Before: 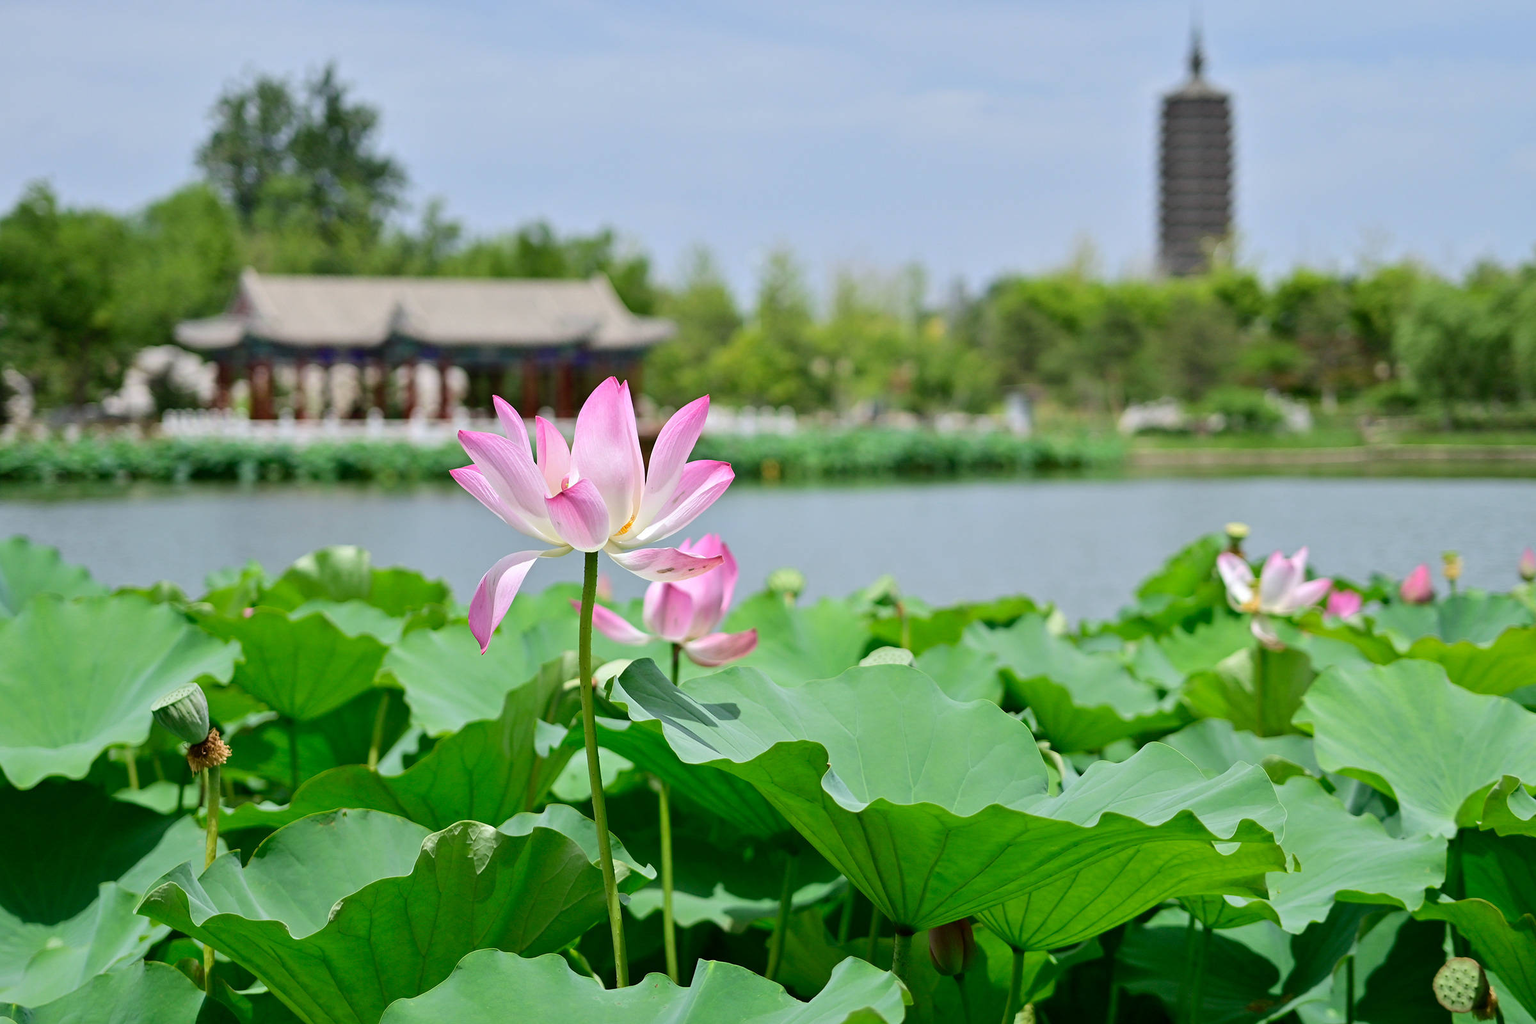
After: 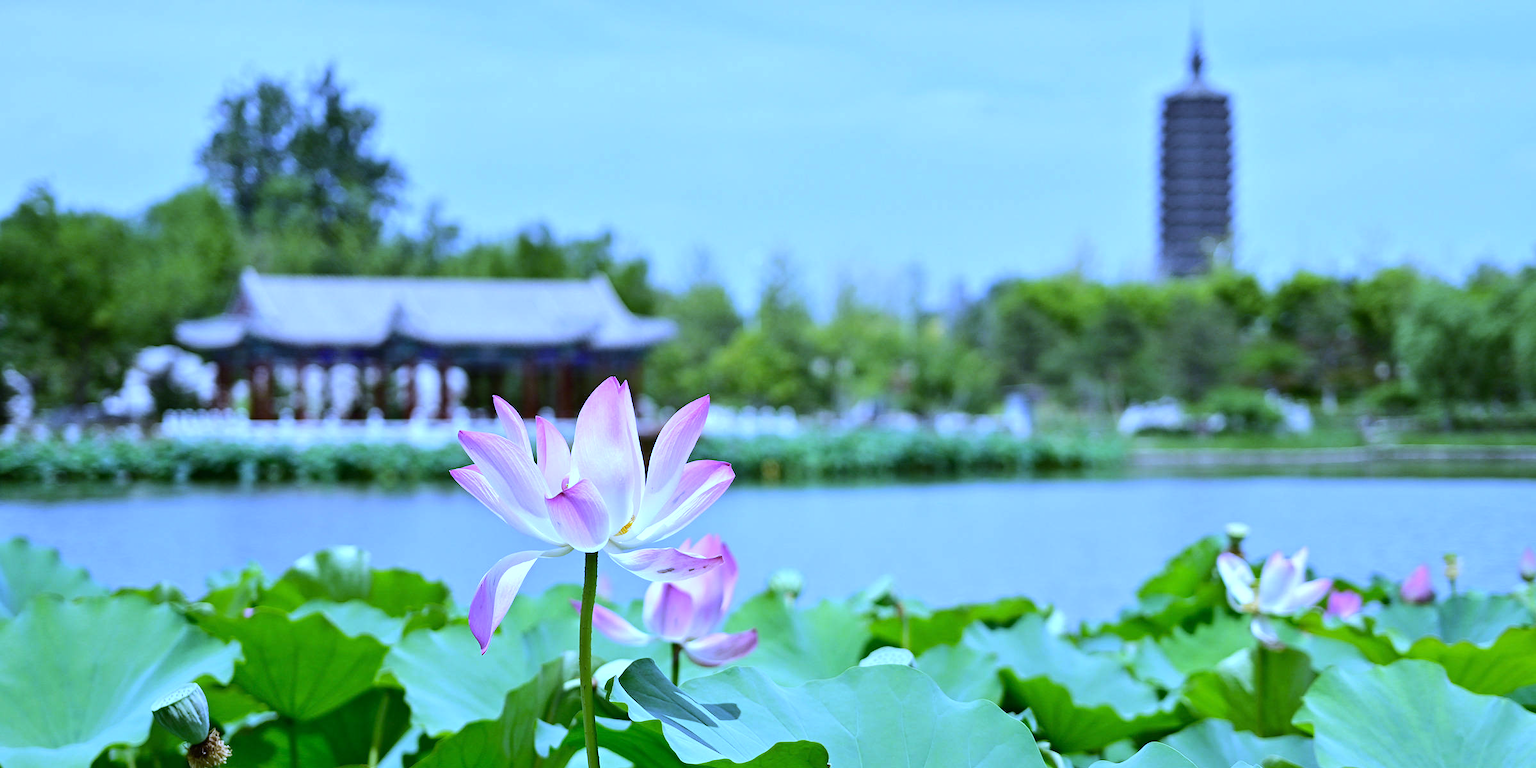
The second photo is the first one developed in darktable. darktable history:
crop: bottom 24.988%
white balance: red 0.766, blue 1.537
tone equalizer: -8 EV -0.417 EV, -7 EV -0.389 EV, -6 EV -0.333 EV, -5 EV -0.222 EV, -3 EV 0.222 EV, -2 EV 0.333 EV, -1 EV 0.389 EV, +0 EV 0.417 EV, edges refinement/feathering 500, mask exposure compensation -1.57 EV, preserve details no
